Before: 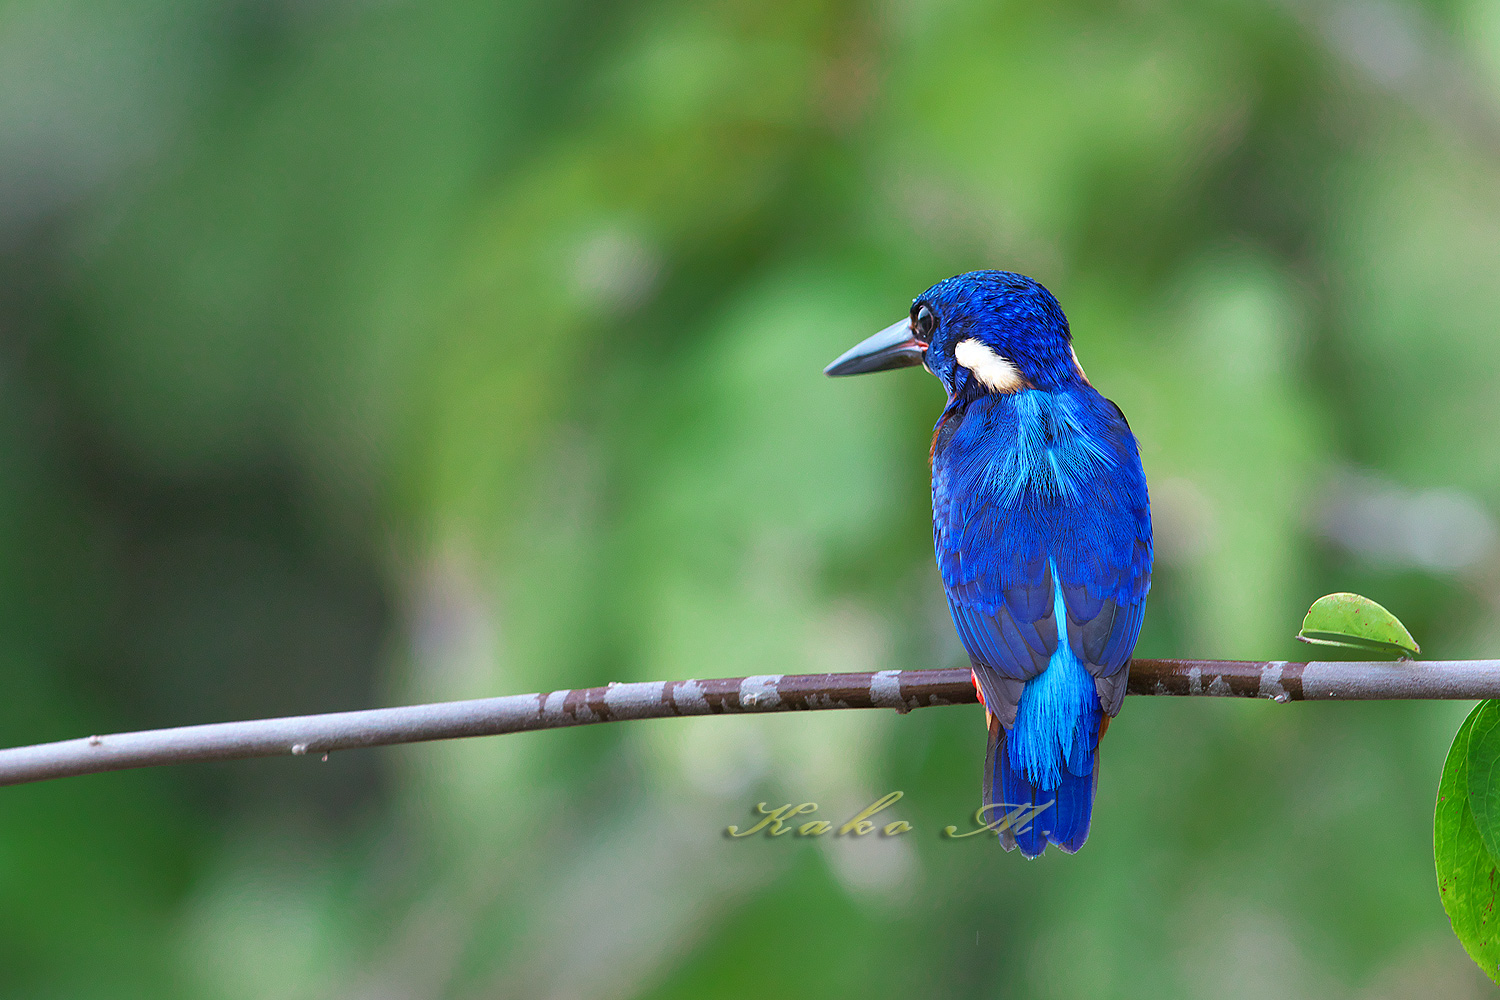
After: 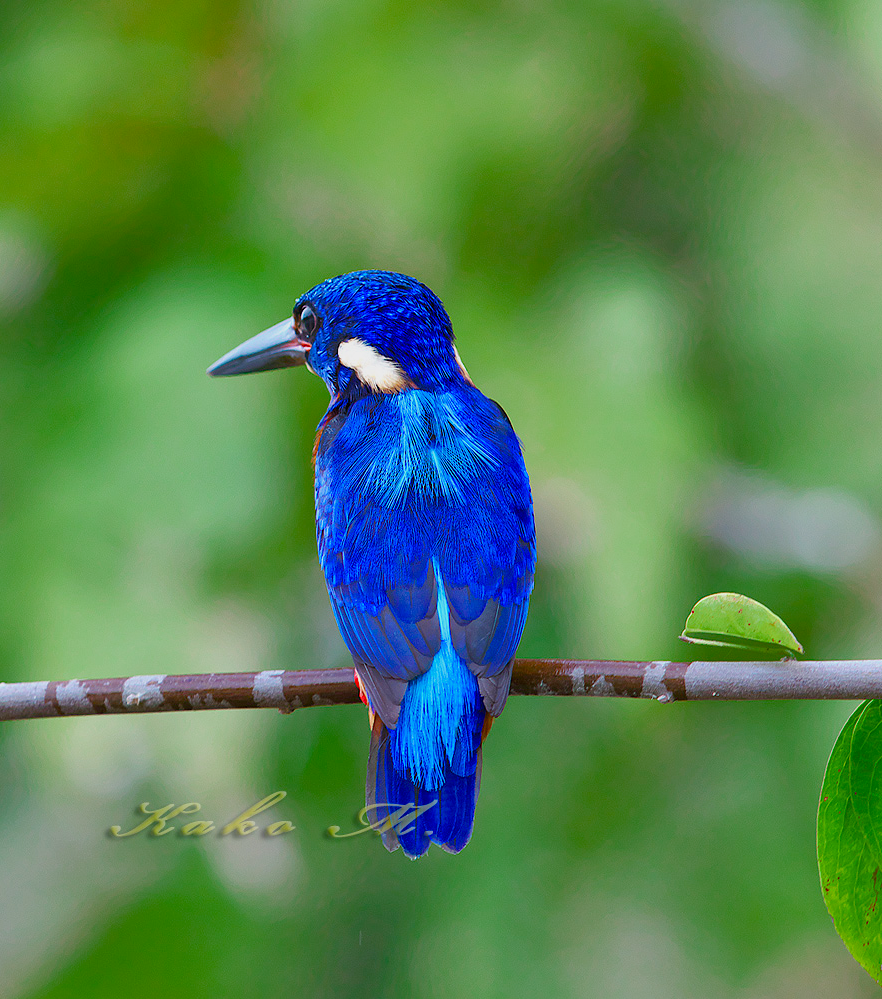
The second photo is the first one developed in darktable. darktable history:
color balance rgb: perceptual saturation grading › global saturation 20%, perceptual saturation grading › highlights -24.904%, perceptual saturation grading › shadows 49.746%, contrast -10.583%
crop: left 41.157%
